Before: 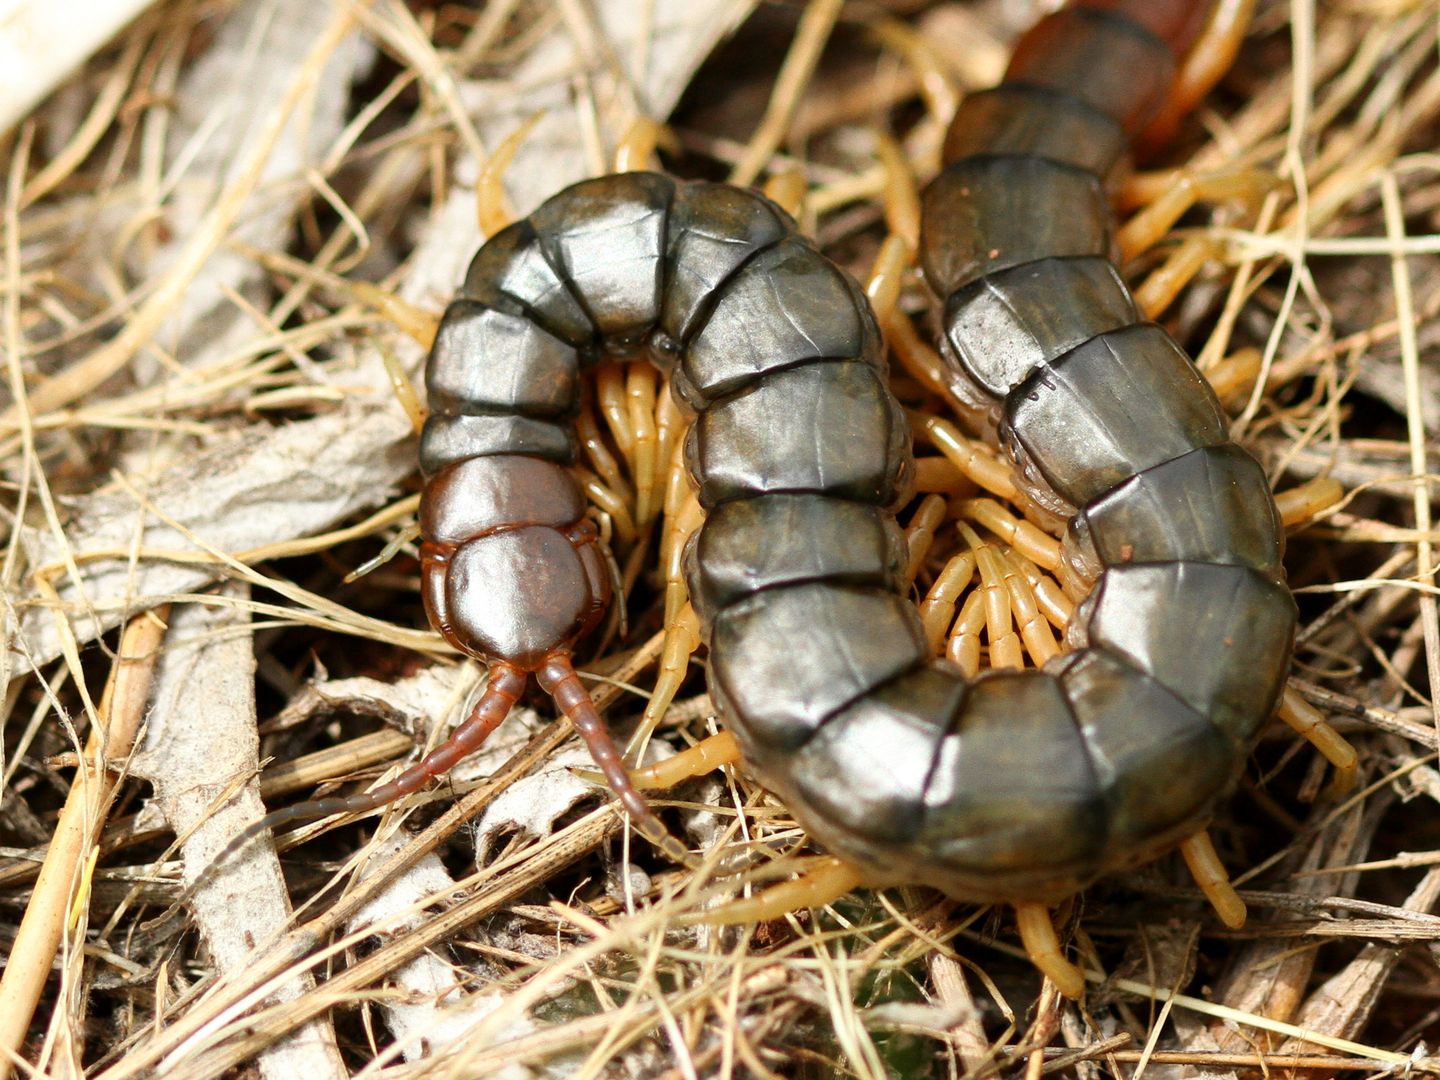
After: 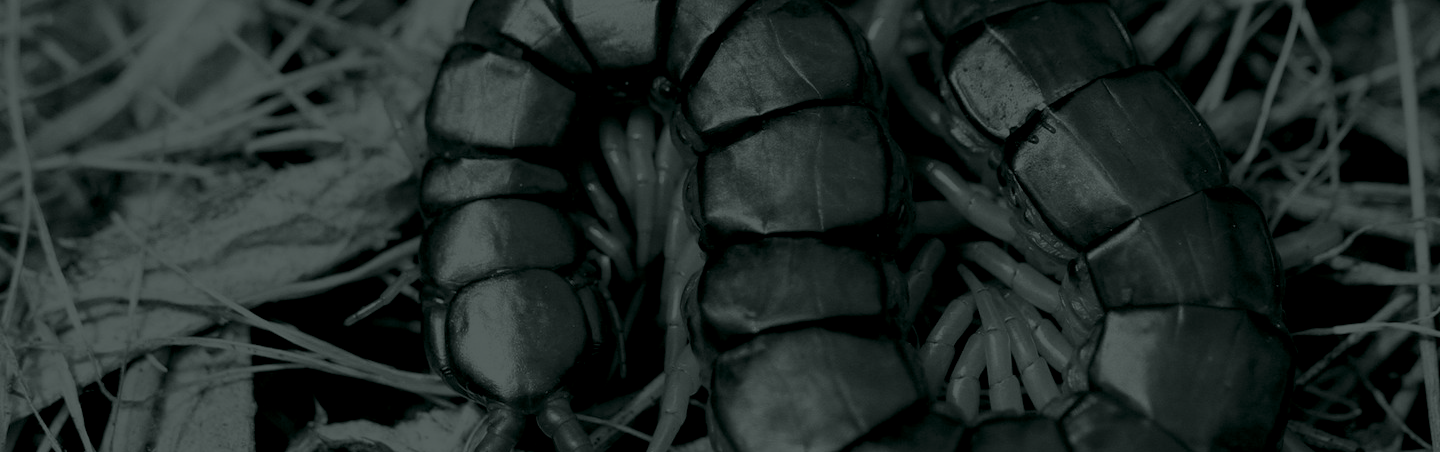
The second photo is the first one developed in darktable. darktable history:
crop and rotate: top 23.84%, bottom 34.294%
colorize: hue 90°, saturation 19%, lightness 1.59%, version 1
